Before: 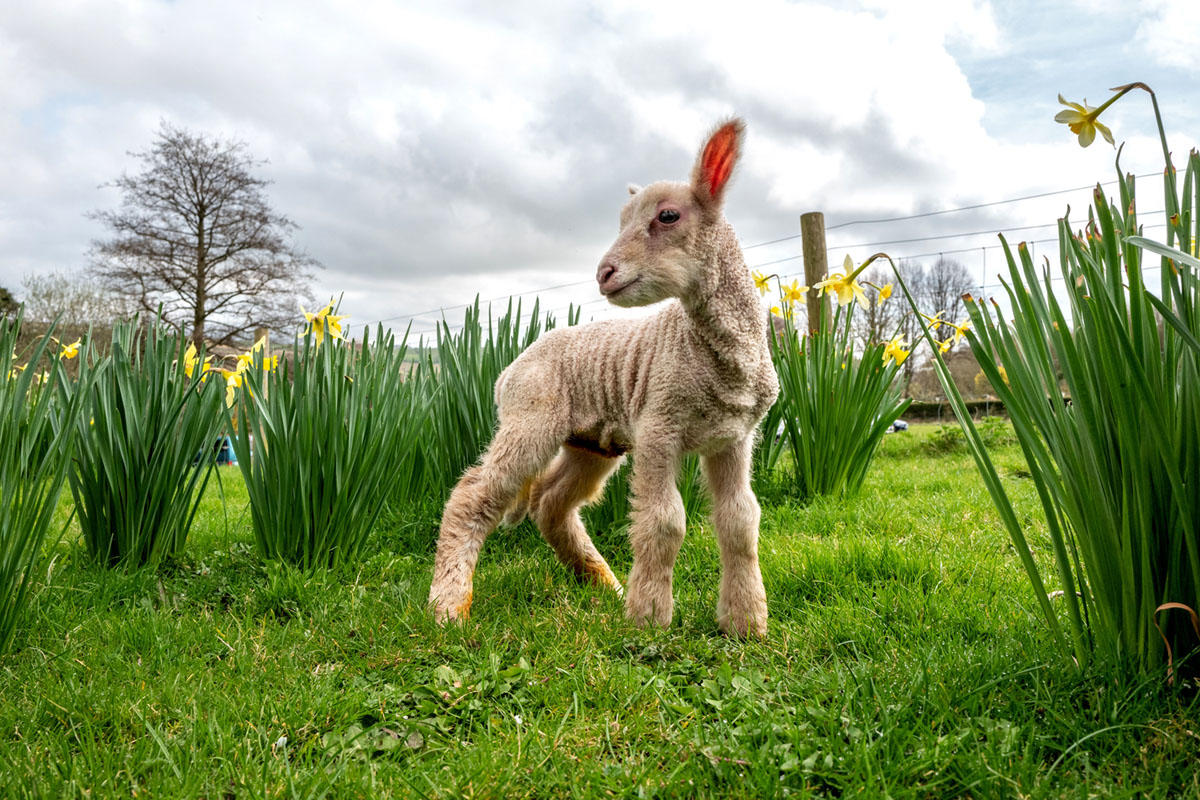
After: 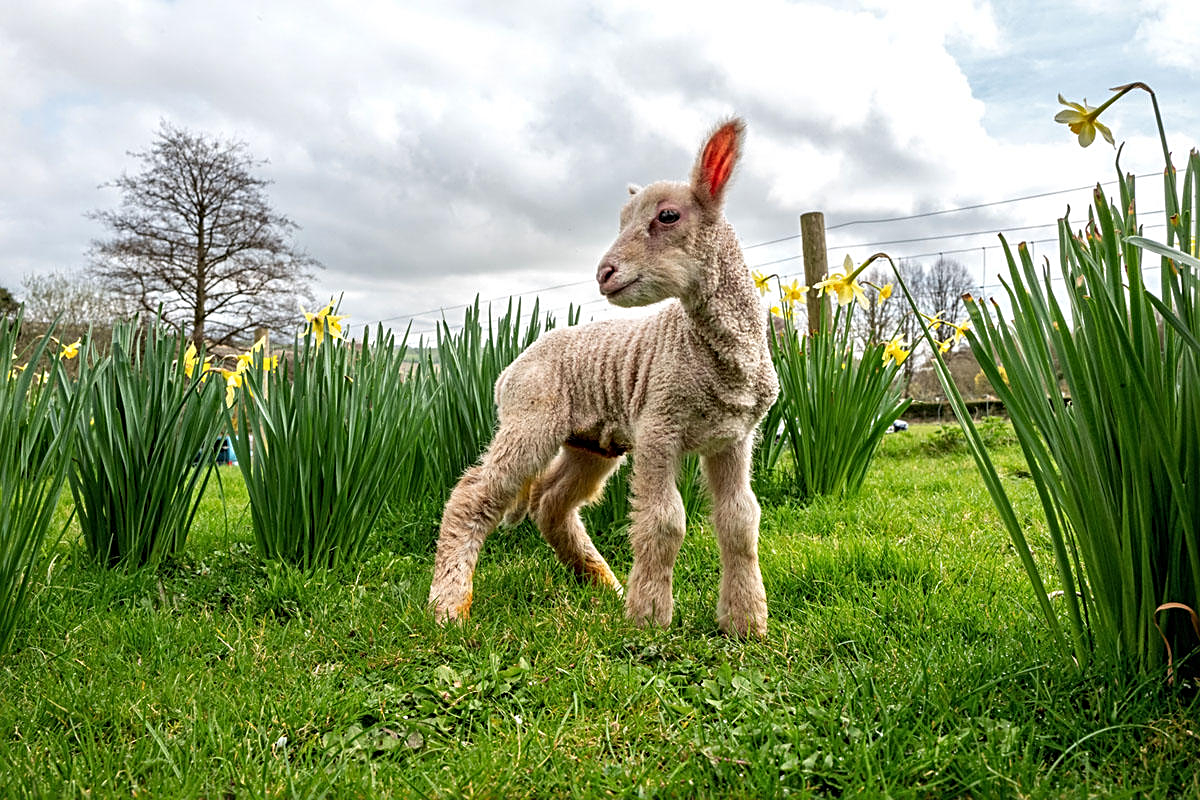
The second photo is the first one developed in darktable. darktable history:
sharpen: radius 2.733
